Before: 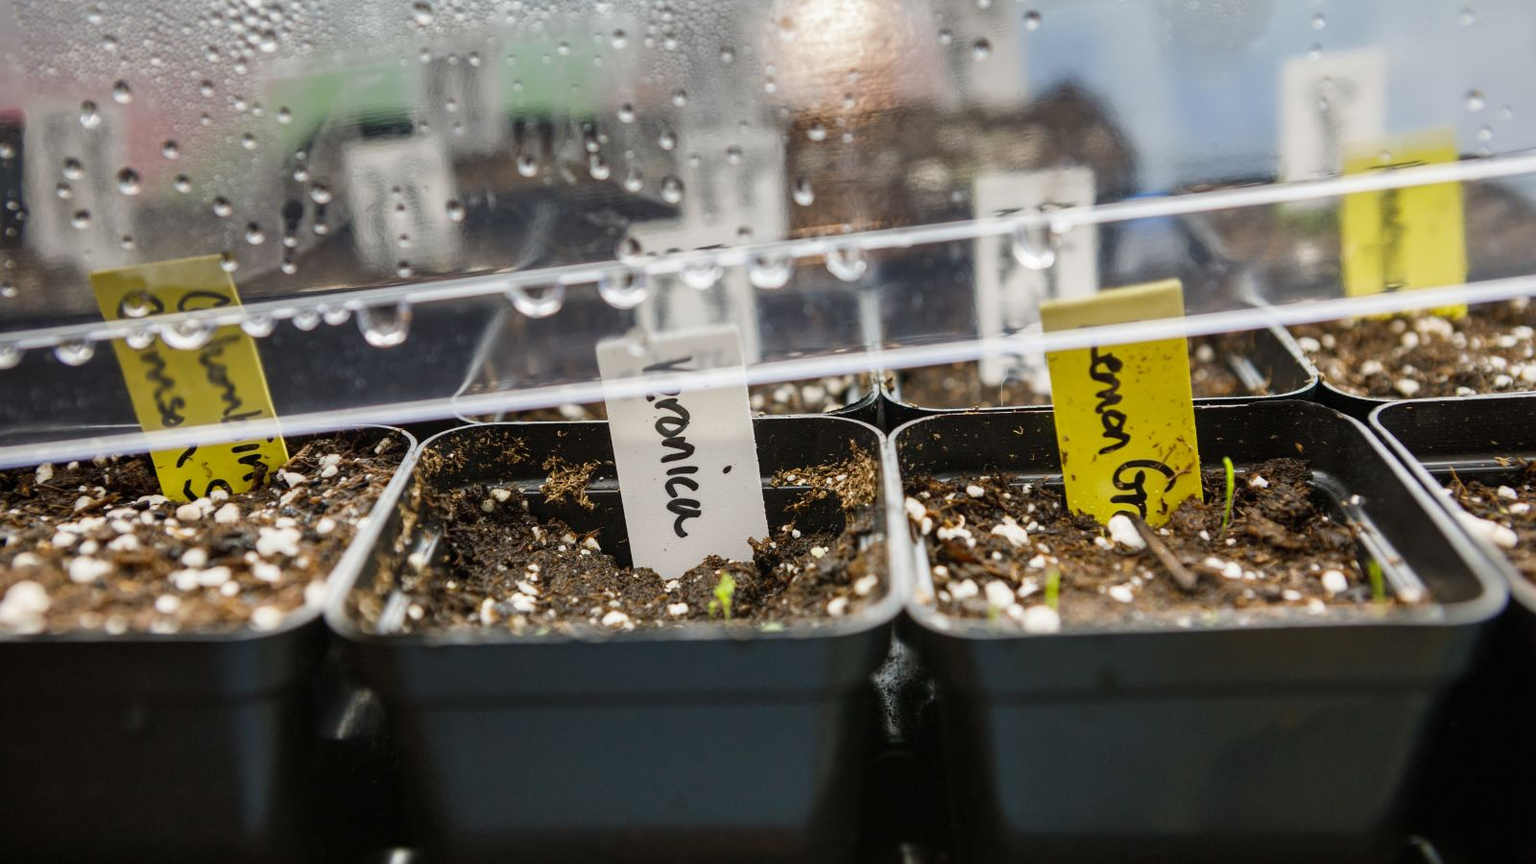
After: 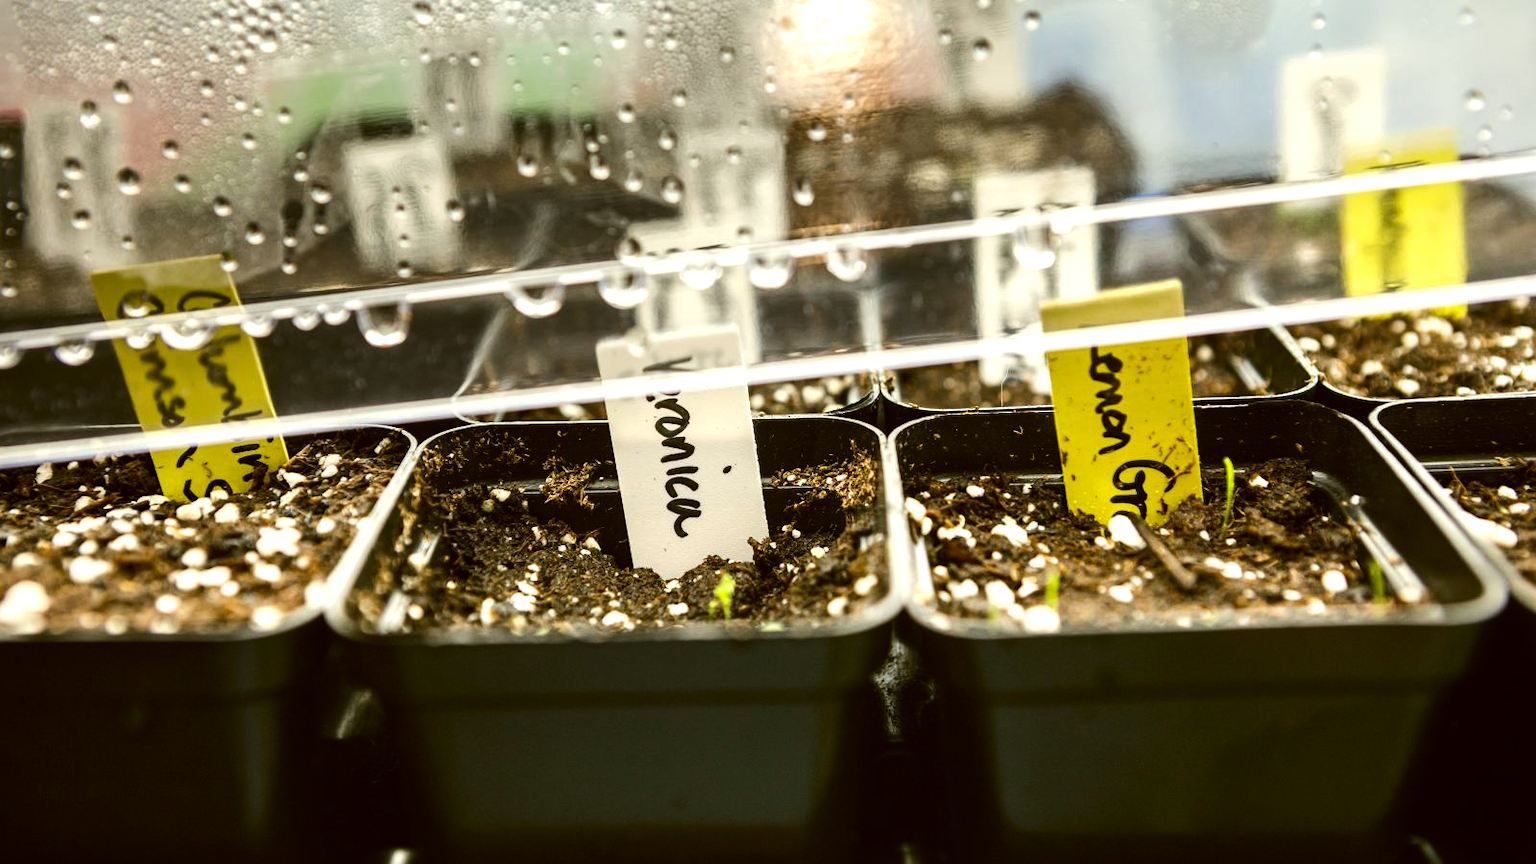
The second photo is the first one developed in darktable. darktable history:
tone equalizer: -8 EV -0.75 EV, -7 EV -0.7 EV, -6 EV -0.6 EV, -5 EV -0.4 EV, -3 EV 0.4 EV, -2 EV 0.6 EV, -1 EV 0.7 EV, +0 EV 0.75 EV, edges refinement/feathering 500, mask exposure compensation -1.57 EV, preserve details no
color correction: highlights a* -1.43, highlights b* 10.12, shadows a* 0.395, shadows b* 19.35
